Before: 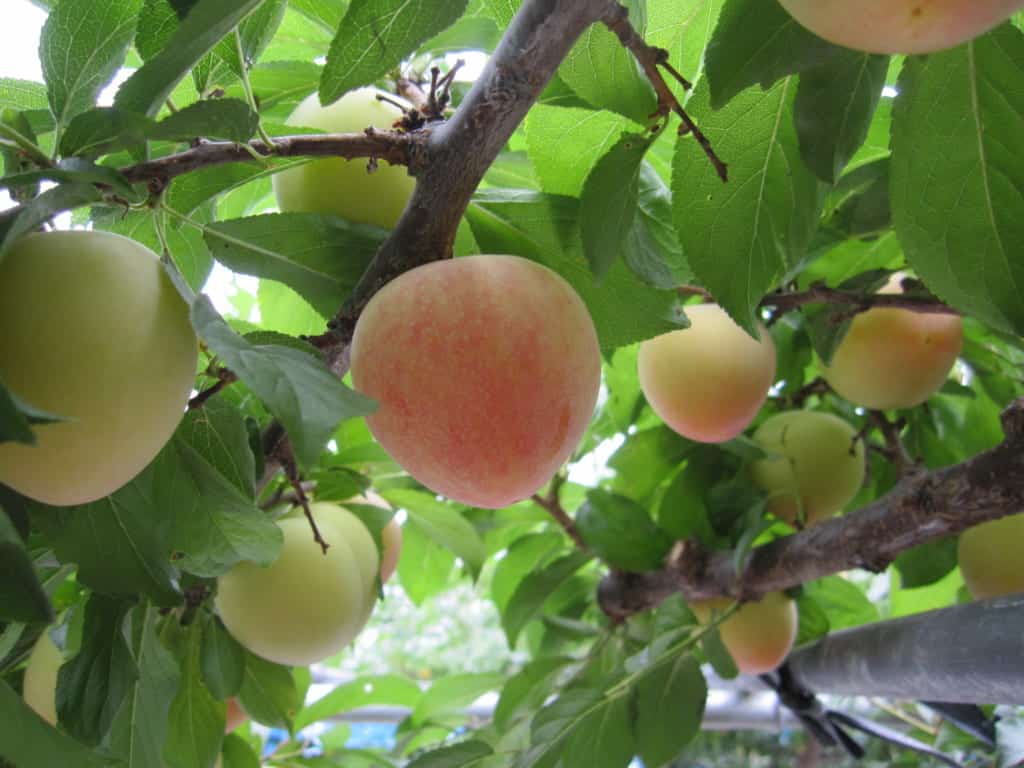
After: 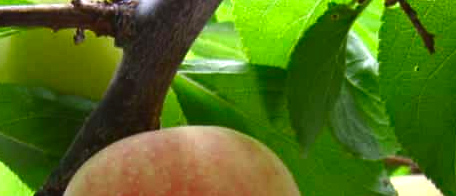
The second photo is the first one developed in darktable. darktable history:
contrast brightness saturation: brightness -0.253, saturation 0.199
exposure: black level correction -0.002, exposure 0.705 EV, compensate highlight preservation false
crop: left 28.647%, top 16.862%, right 26.759%, bottom 57.568%
